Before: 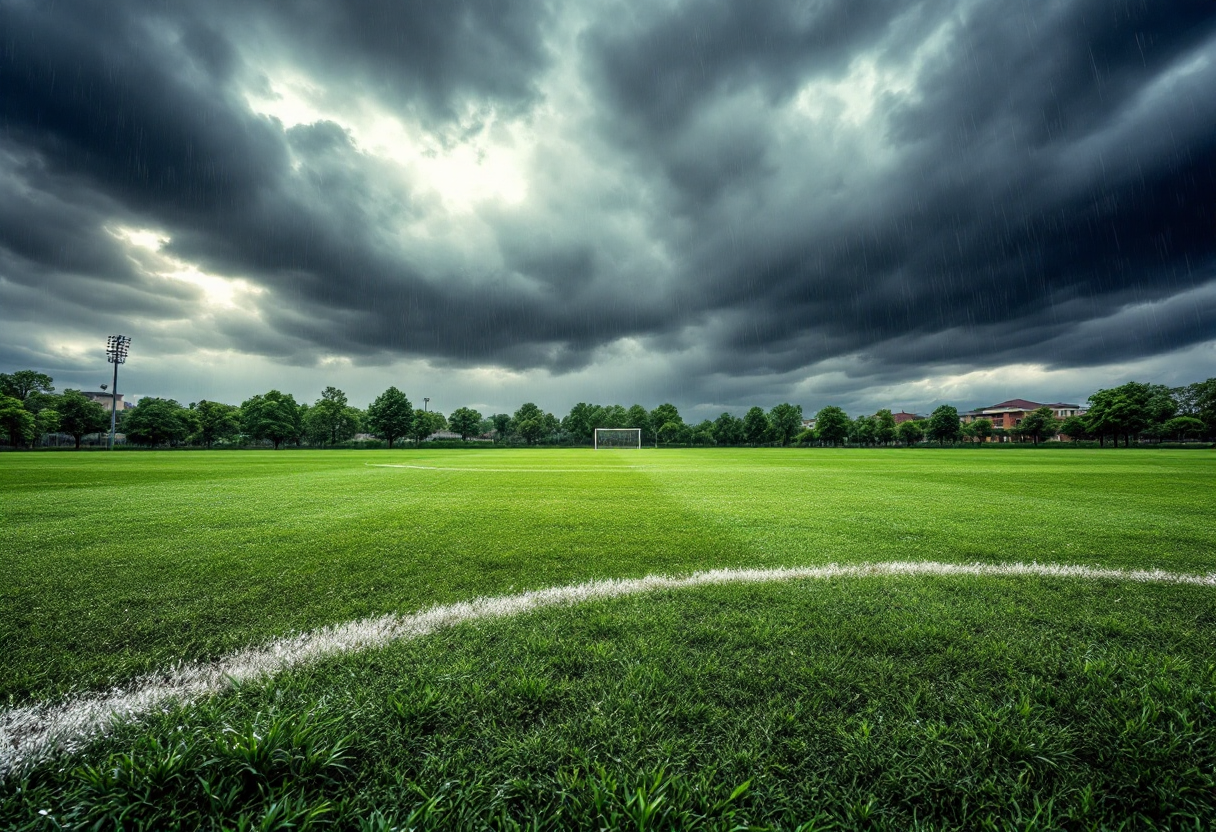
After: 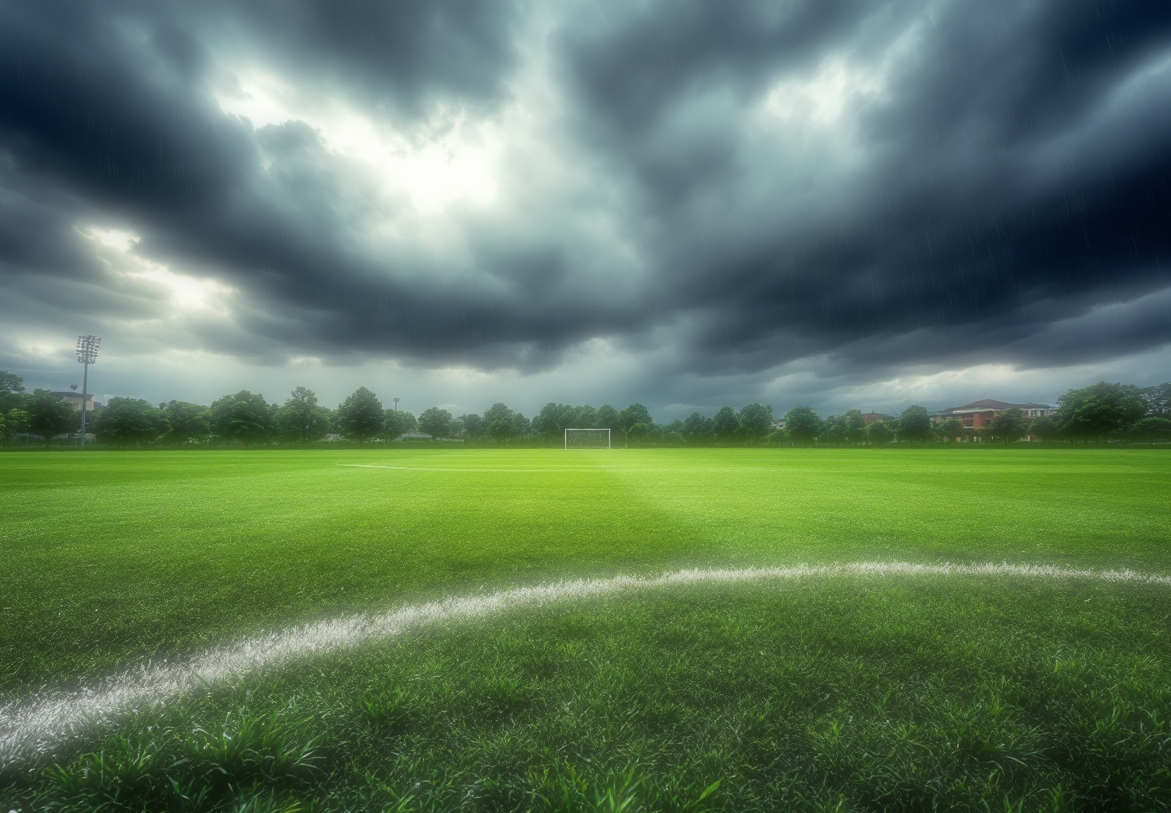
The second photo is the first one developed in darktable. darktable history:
soften: on, module defaults
rgb levels: preserve colors max RGB
crop and rotate: left 2.536%, right 1.107%, bottom 2.246%
